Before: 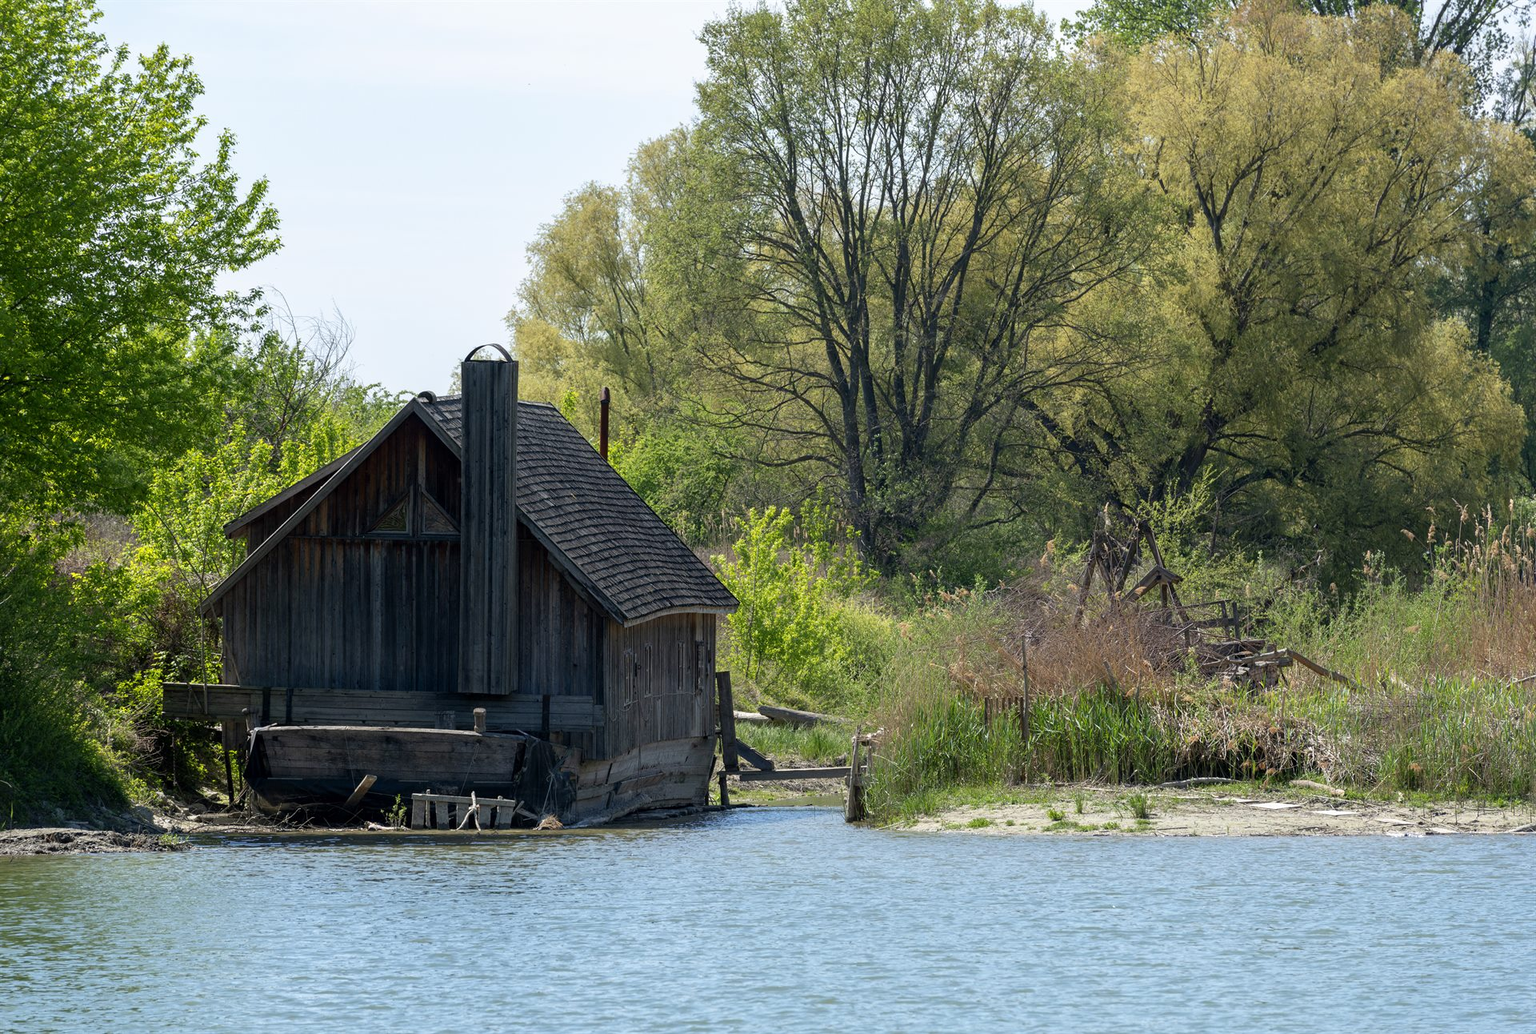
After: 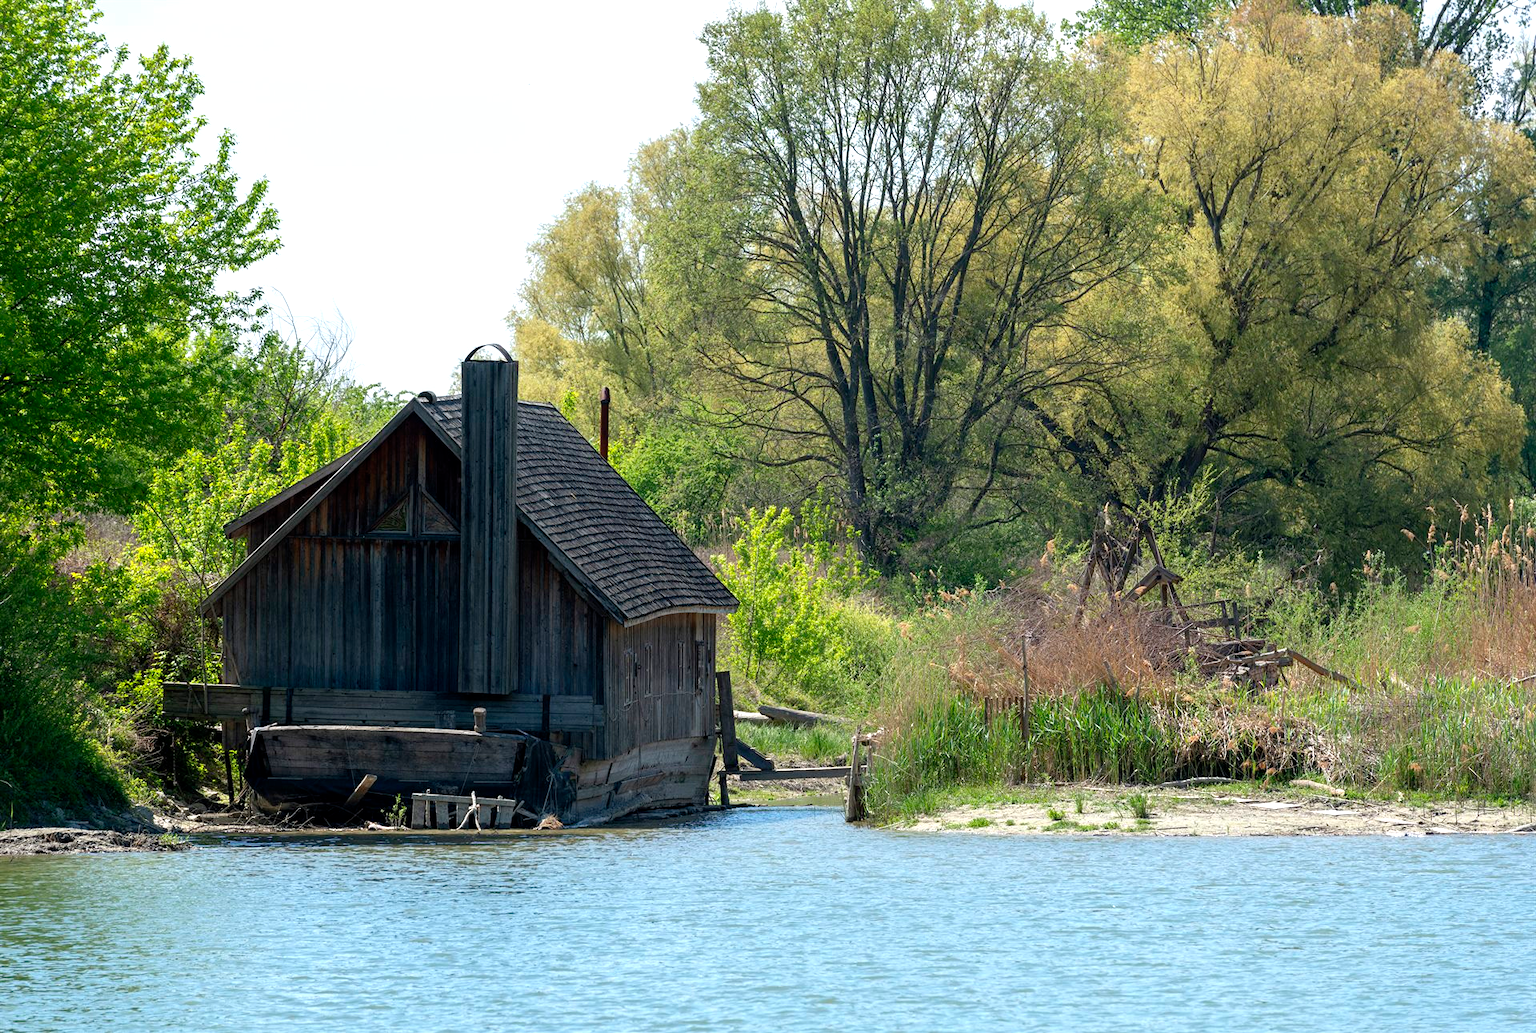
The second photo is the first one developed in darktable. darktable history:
exposure: exposure 0.404 EV, compensate exposure bias true, compensate highlight preservation false
